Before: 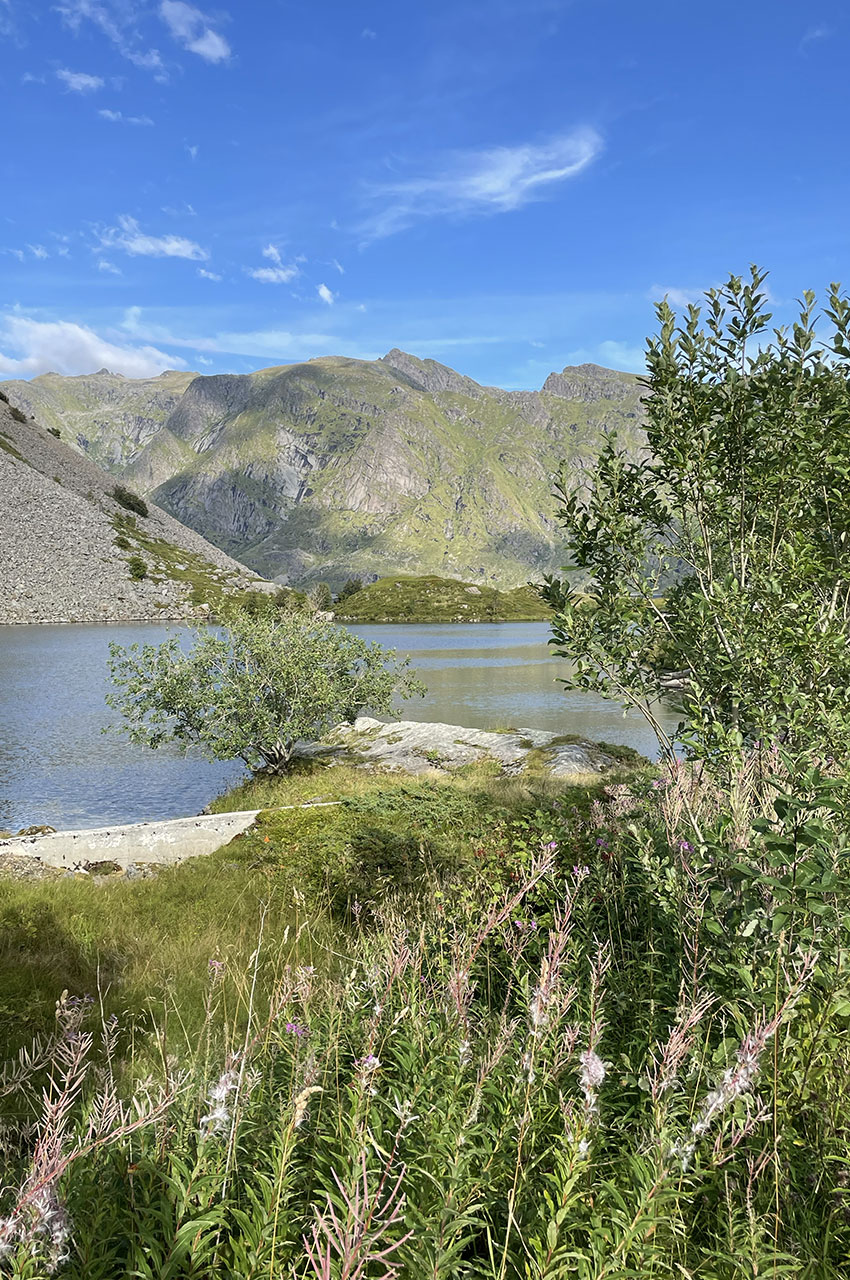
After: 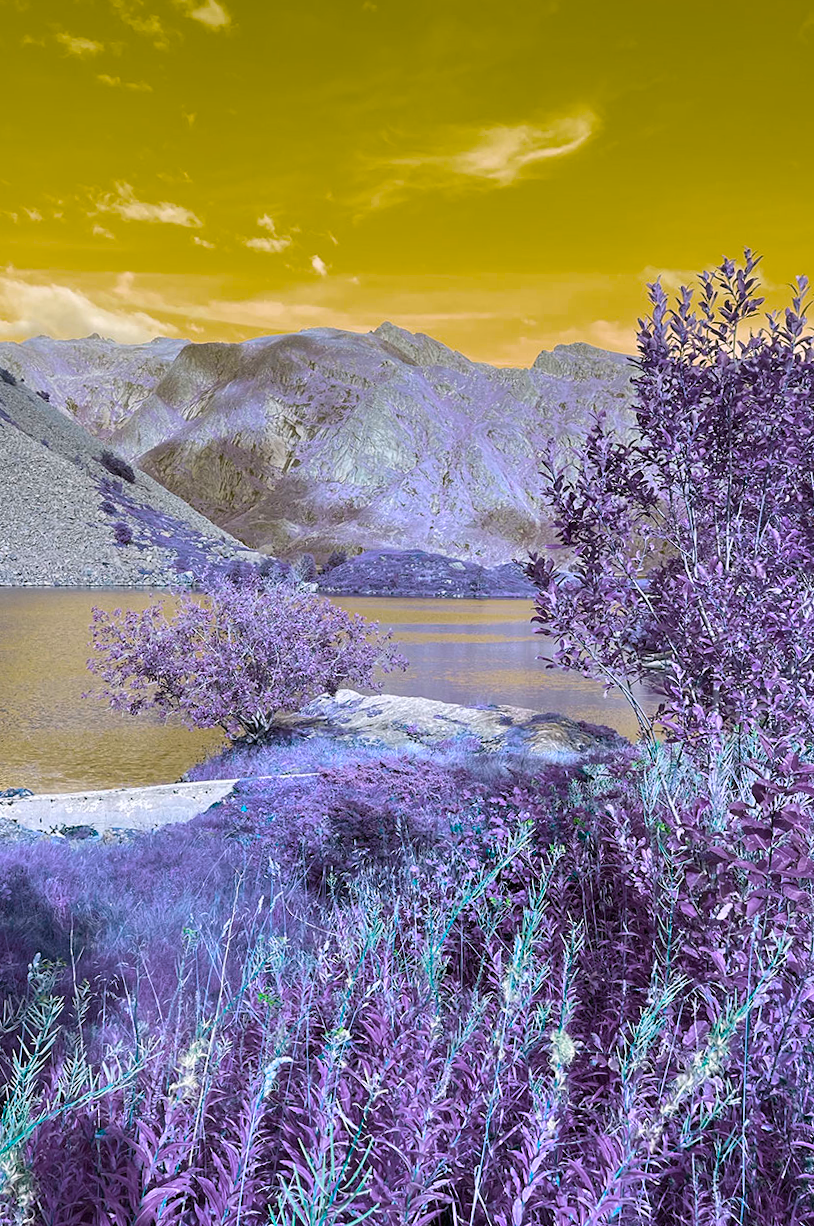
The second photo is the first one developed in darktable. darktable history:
color balance rgb: hue shift 180°, global vibrance 50%, contrast 0.32%
crop and rotate: angle -1.69°
